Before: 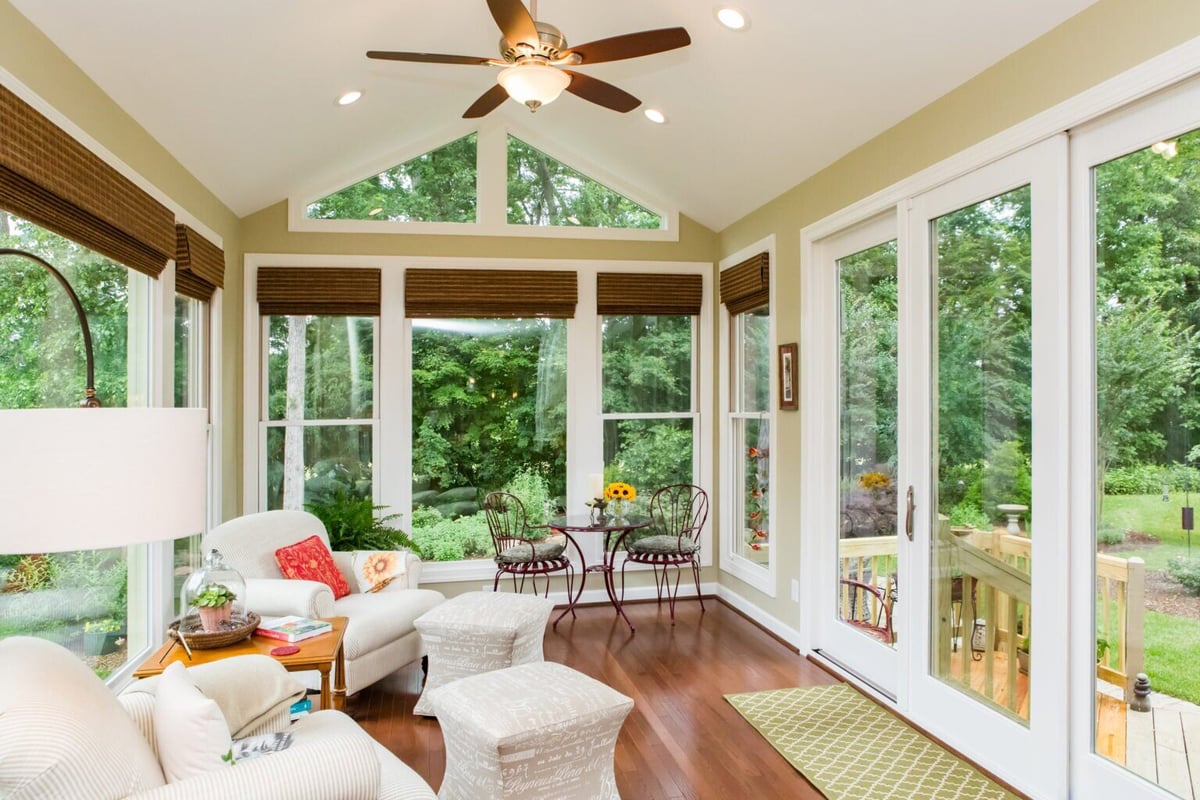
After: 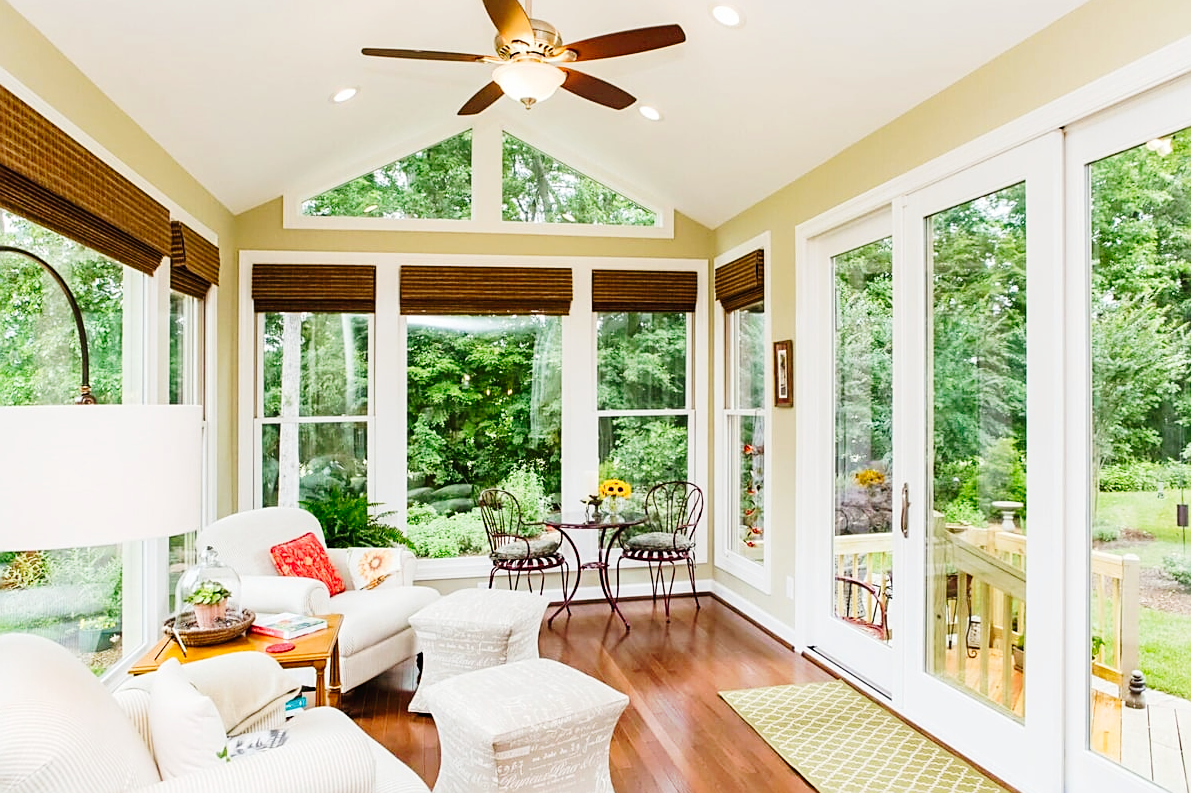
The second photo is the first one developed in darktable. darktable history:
crop: left 0.434%, top 0.485%, right 0.244%, bottom 0.386%
sharpen: on, module defaults
tone curve: curves: ch0 [(0, 0) (0.003, 0.016) (0.011, 0.019) (0.025, 0.023) (0.044, 0.029) (0.069, 0.042) (0.1, 0.068) (0.136, 0.101) (0.177, 0.143) (0.224, 0.21) (0.277, 0.289) (0.335, 0.379) (0.399, 0.476) (0.468, 0.569) (0.543, 0.654) (0.623, 0.75) (0.709, 0.822) (0.801, 0.893) (0.898, 0.946) (1, 1)], preserve colors none
